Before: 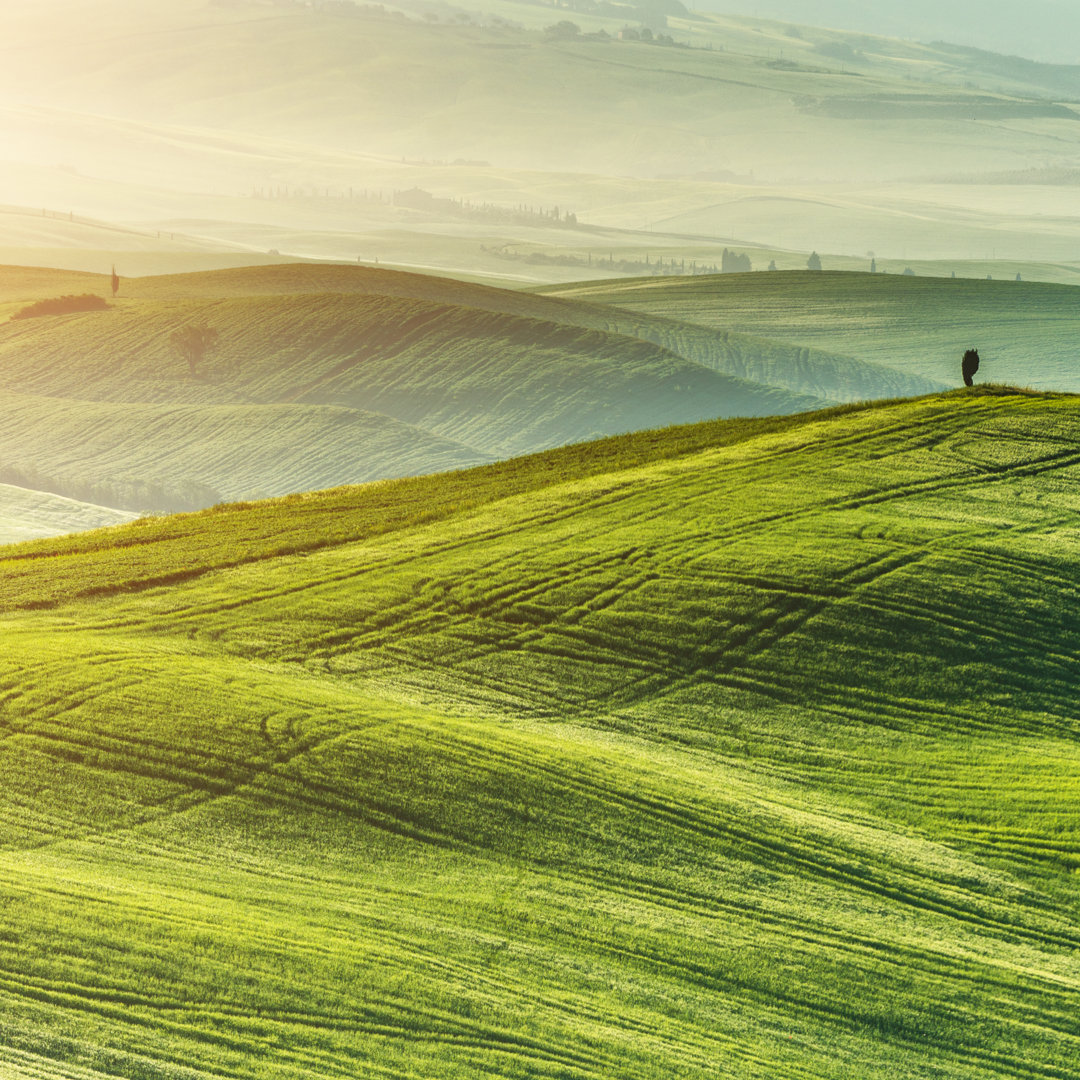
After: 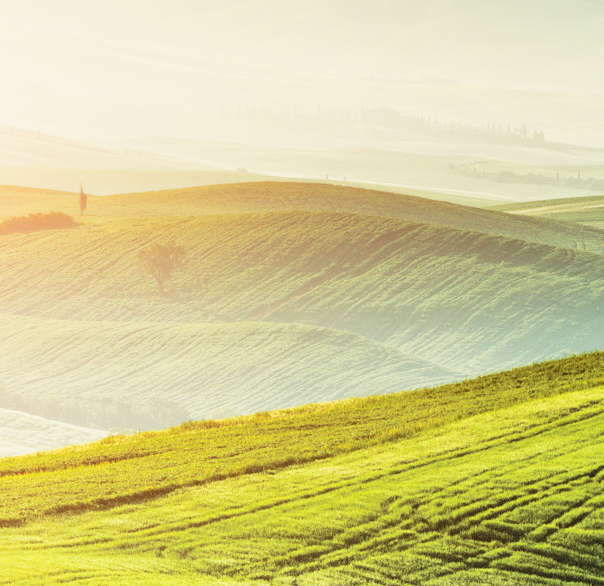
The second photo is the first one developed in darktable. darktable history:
filmic rgb: black relative exposure -5.09 EV, white relative exposure 4 EV, hardness 2.9, contrast 1.386, highlights saturation mix -31.16%
crop and rotate: left 3.039%, top 7.597%, right 40.974%, bottom 38.136%
exposure: exposure 0.754 EV, compensate highlight preservation false
